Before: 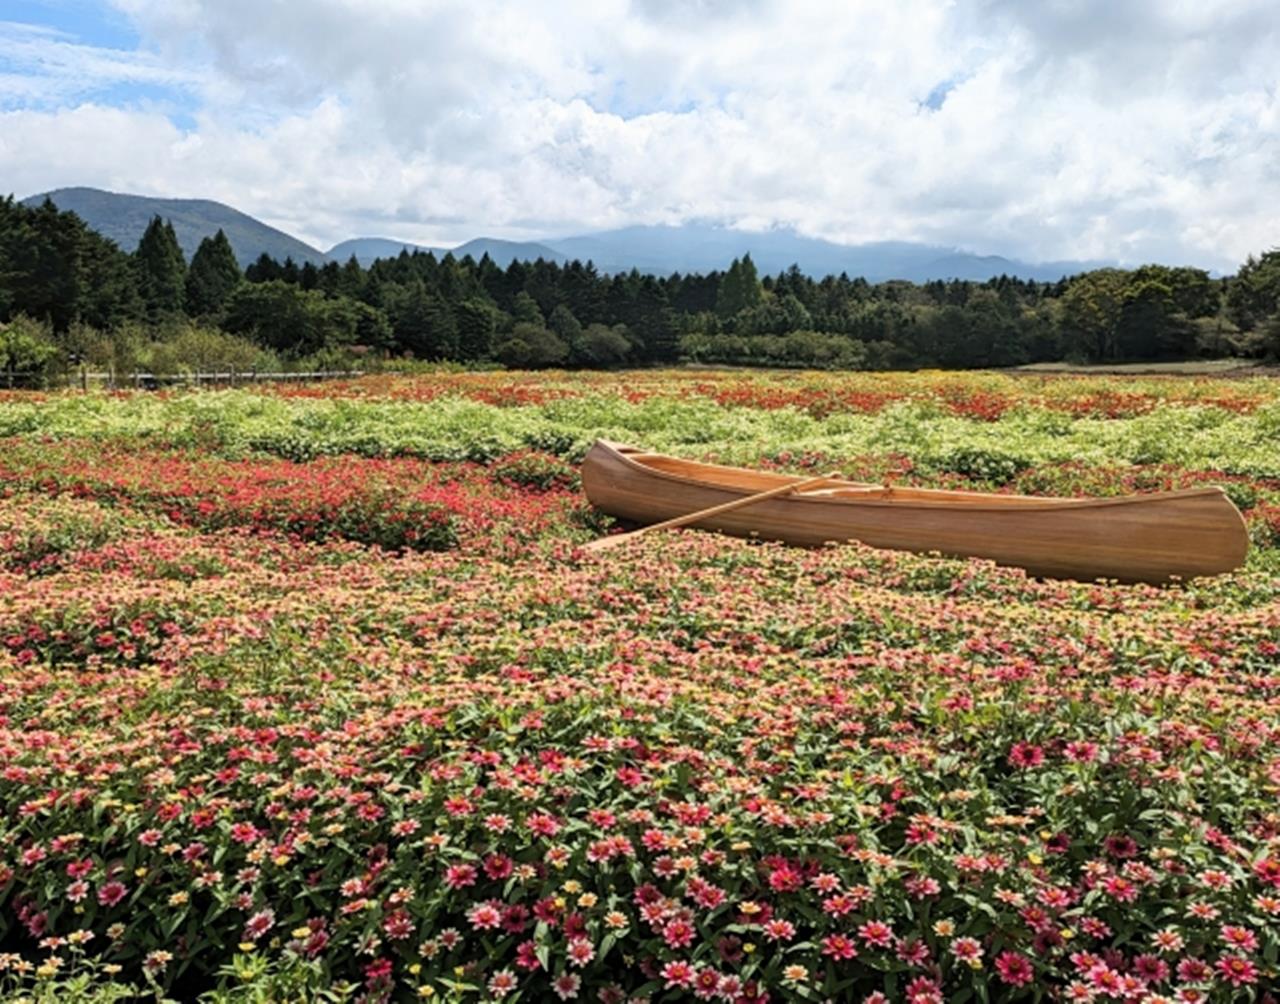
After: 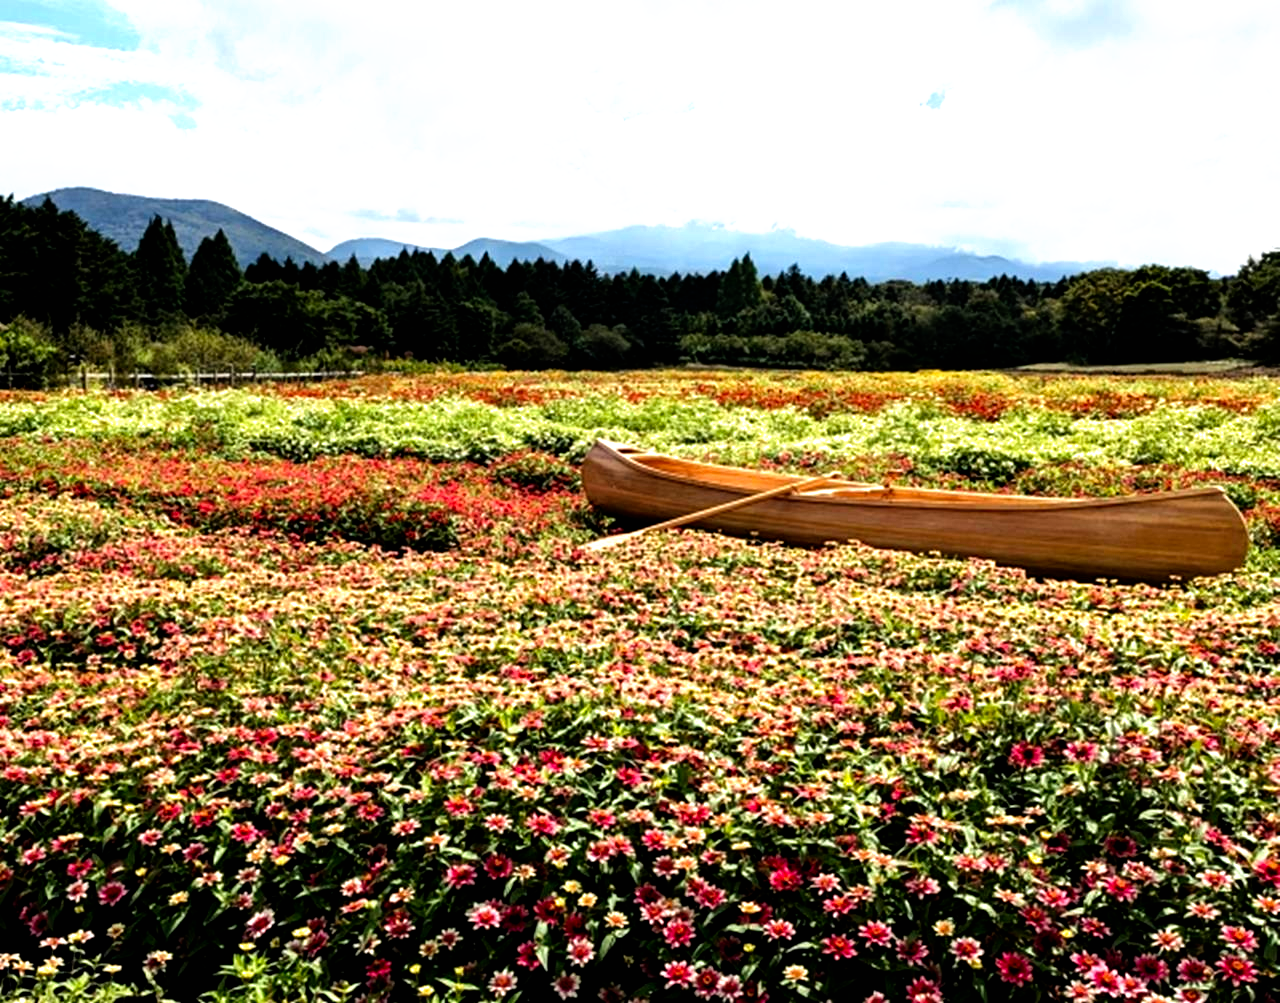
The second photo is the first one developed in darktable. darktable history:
crop: bottom 0.071%
filmic rgb: black relative exposure -8.2 EV, white relative exposure 2.2 EV, threshold 3 EV, hardness 7.11, latitude 85.74%, contrast 1.696, highlights saturation mix -4%, shadows ↔ highlights balance -2.69%, preserve chrominance no, color science v5 (2021), contrast in shadows safe, contrast in highlights safe, enable highlight reconstruction true
